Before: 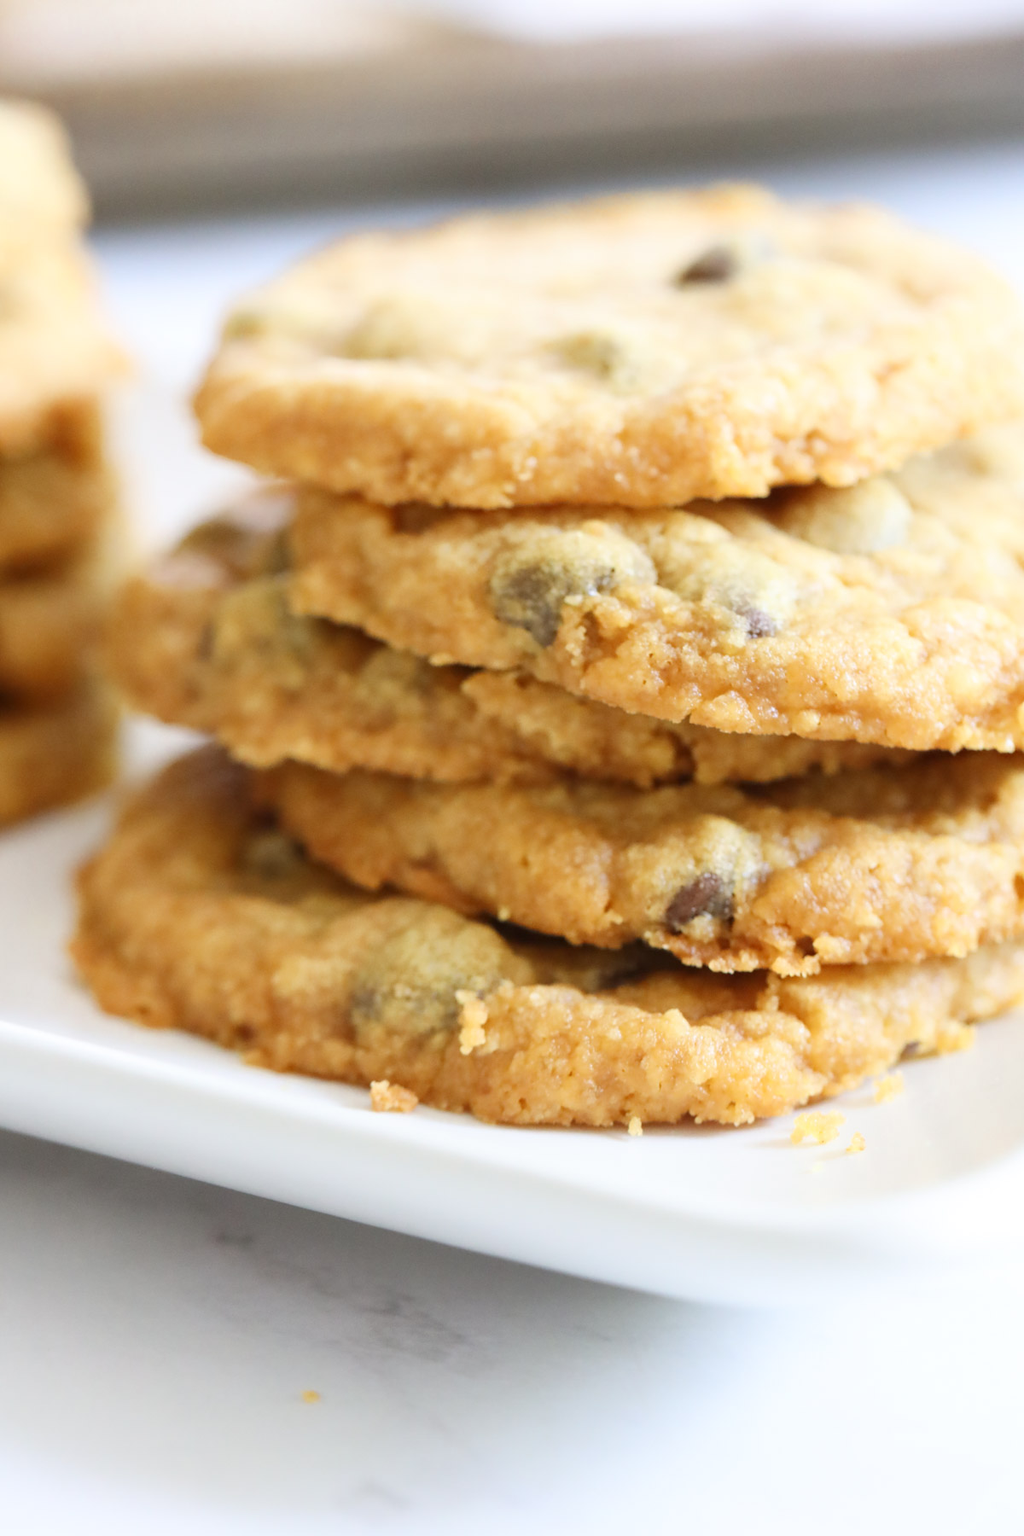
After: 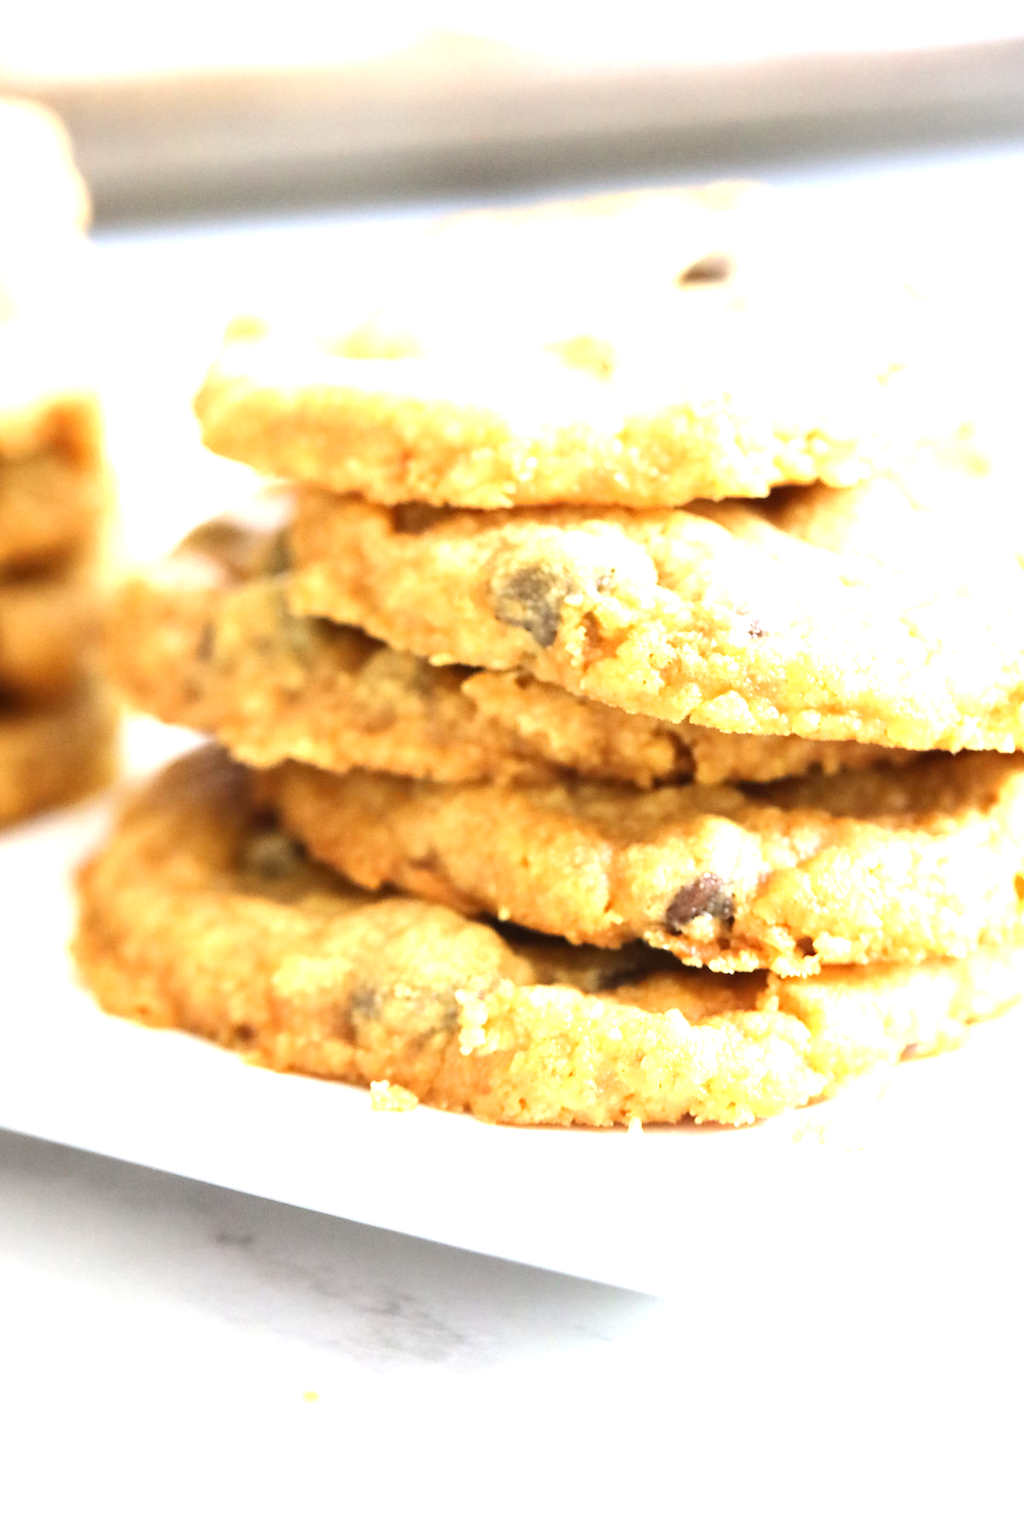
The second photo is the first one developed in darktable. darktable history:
exposure: black level correction 0, exposure 0.6 EV, compensate exposure bias true, compensate highlight preservation false
tone equalizer: -8 EV -0.75 EV, -7 EV -0.7 EV, -6 EV -0.6 EV, -5 EV -0.4 EV, -3 EV 0.4 EV, -2 EV 0.6 EV, -1 EV 0.7 EV, +0 EV 0.75 EV, edges refinement/feathering 500, mask exposure compensation -1.57 EV, preserve details no
levels: levels [0, 0.478, 1]
